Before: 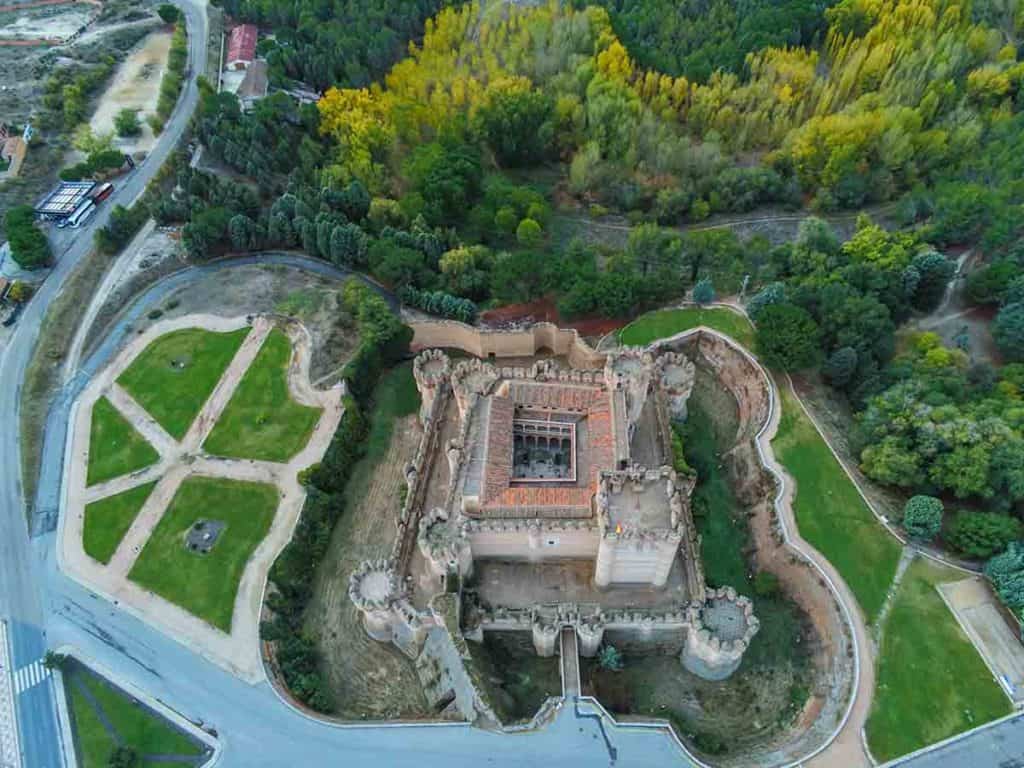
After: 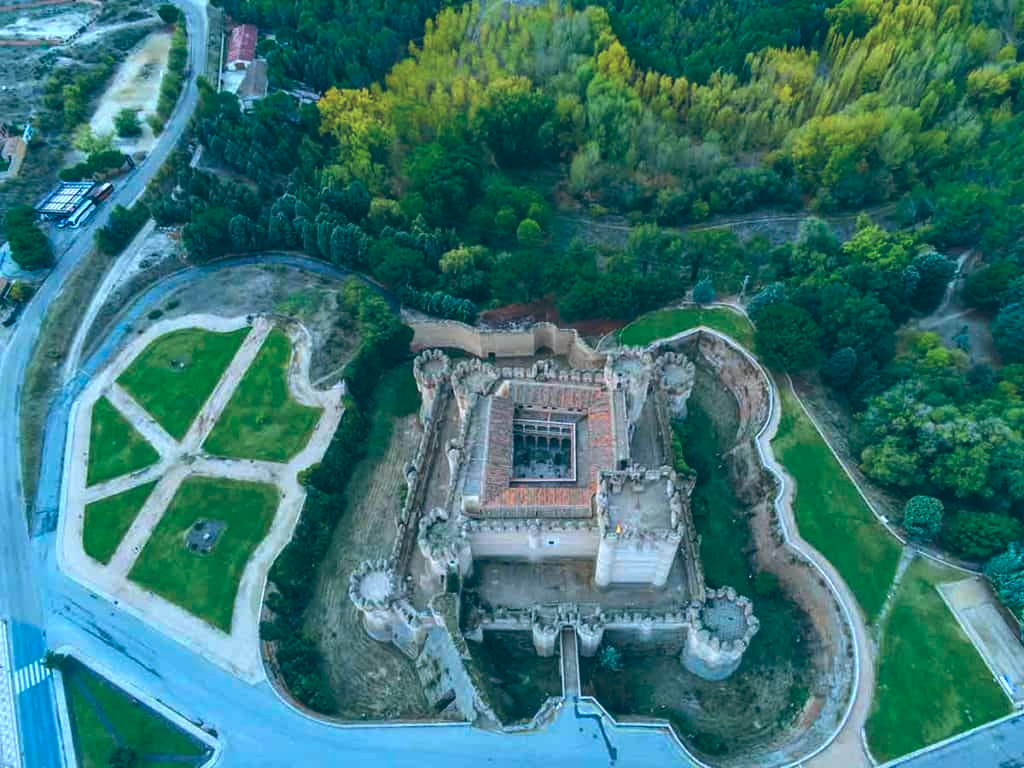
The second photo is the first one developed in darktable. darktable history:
color balance: lift [1.016, 0.983, 1, 1.017], gamma [0.958, 1, 1, 1], gain [0.981, 1.007, 0.993, 1.002], input saturation 118.26%, contrast 13.43%, contrast fulcrum 21.62%, output saturation 82.76%
color calibration: illuminant F (fluorescent), F source F9 (Cool White Deluxe 4150 K) – high CRI, x 0.374, y 0.373, temperature 4158.34 K
white balance: red 1, blue 1
